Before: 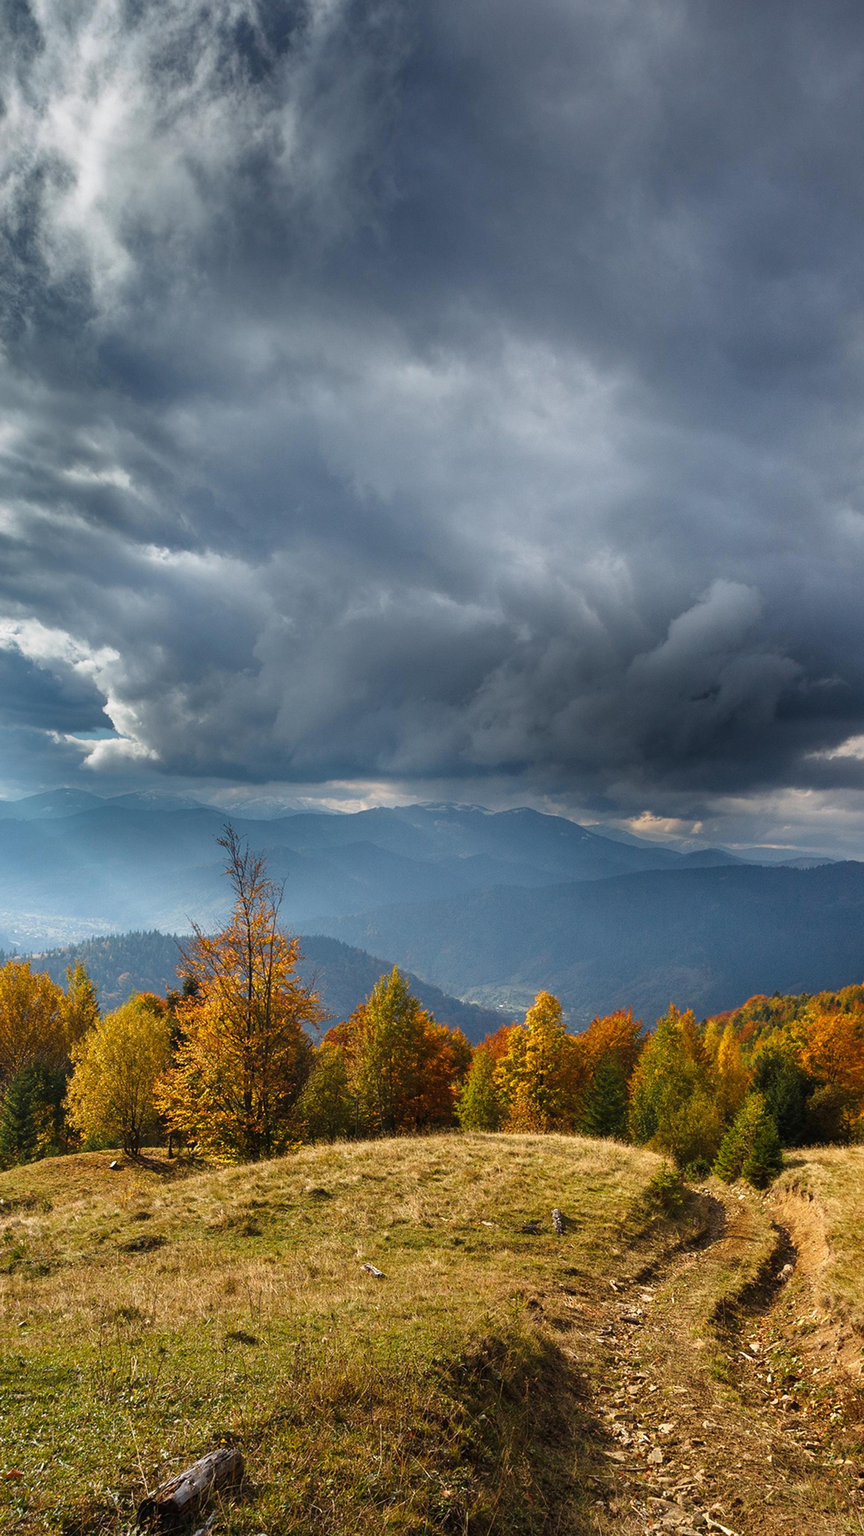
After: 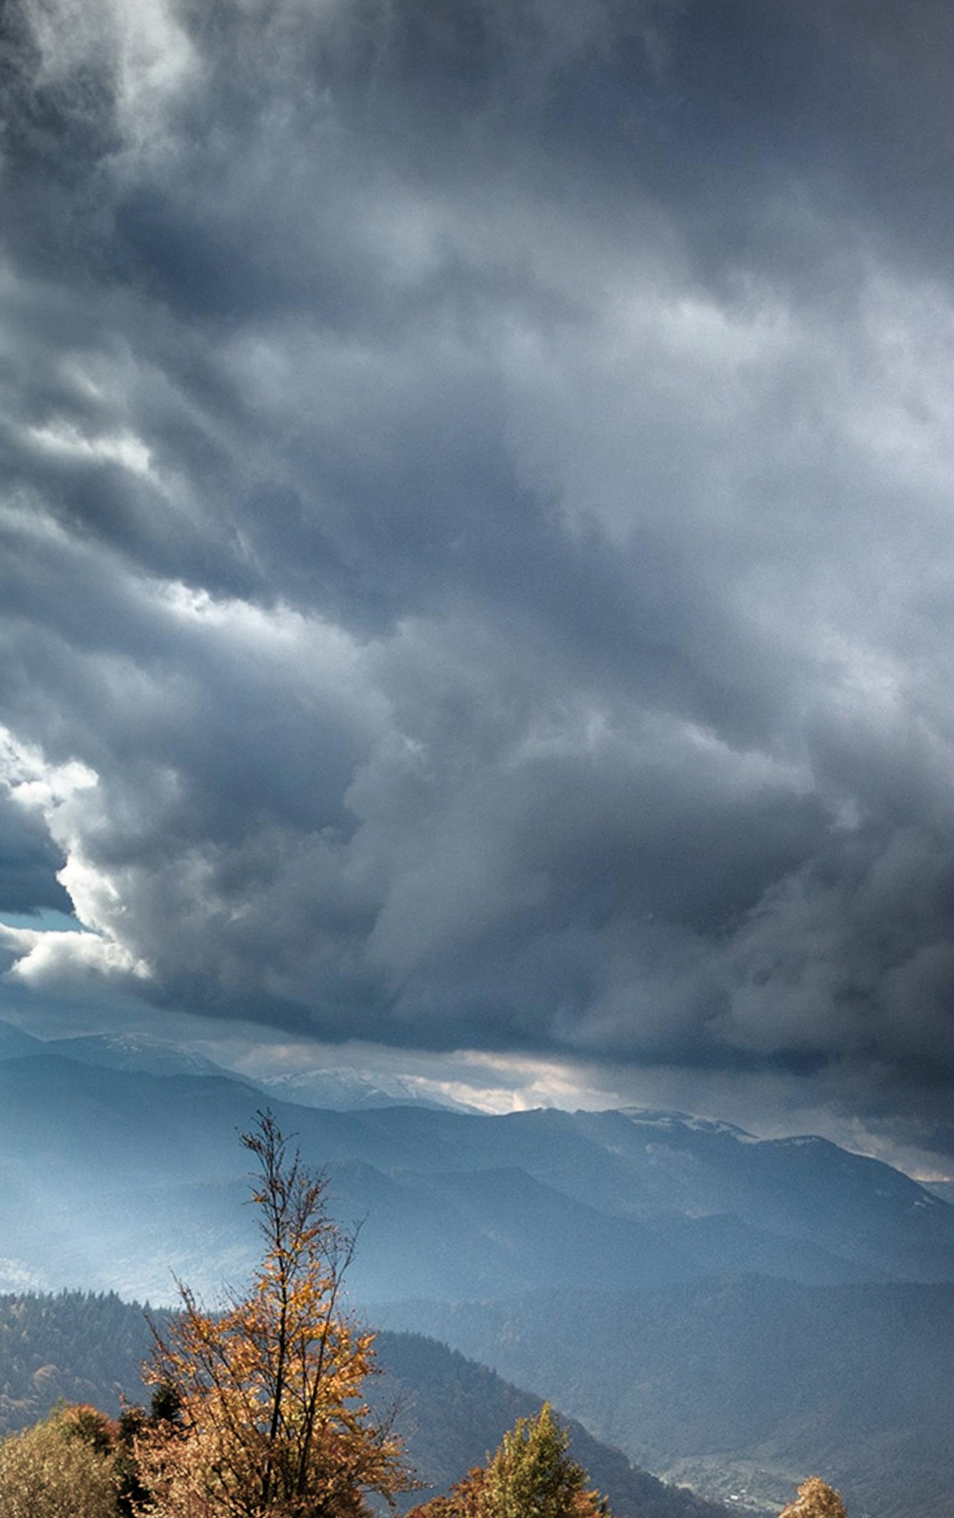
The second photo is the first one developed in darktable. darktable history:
vignetting: brightness -0.293, center (0.037, -0.084)
crop and rotate: angle -5.86°, left 2.1%, top 6.759%, right 27.724%, bottom 30.443%
filmic rgb: black relative exposure -8.2 EV, white relative exposure 2.2 EV, target white luminance 99.962%, hardness 7.16, latitude 74.26%, contrast 1.322, highlights saturation mix -2.63%, shadows ↔ highlights balance 29.83%
